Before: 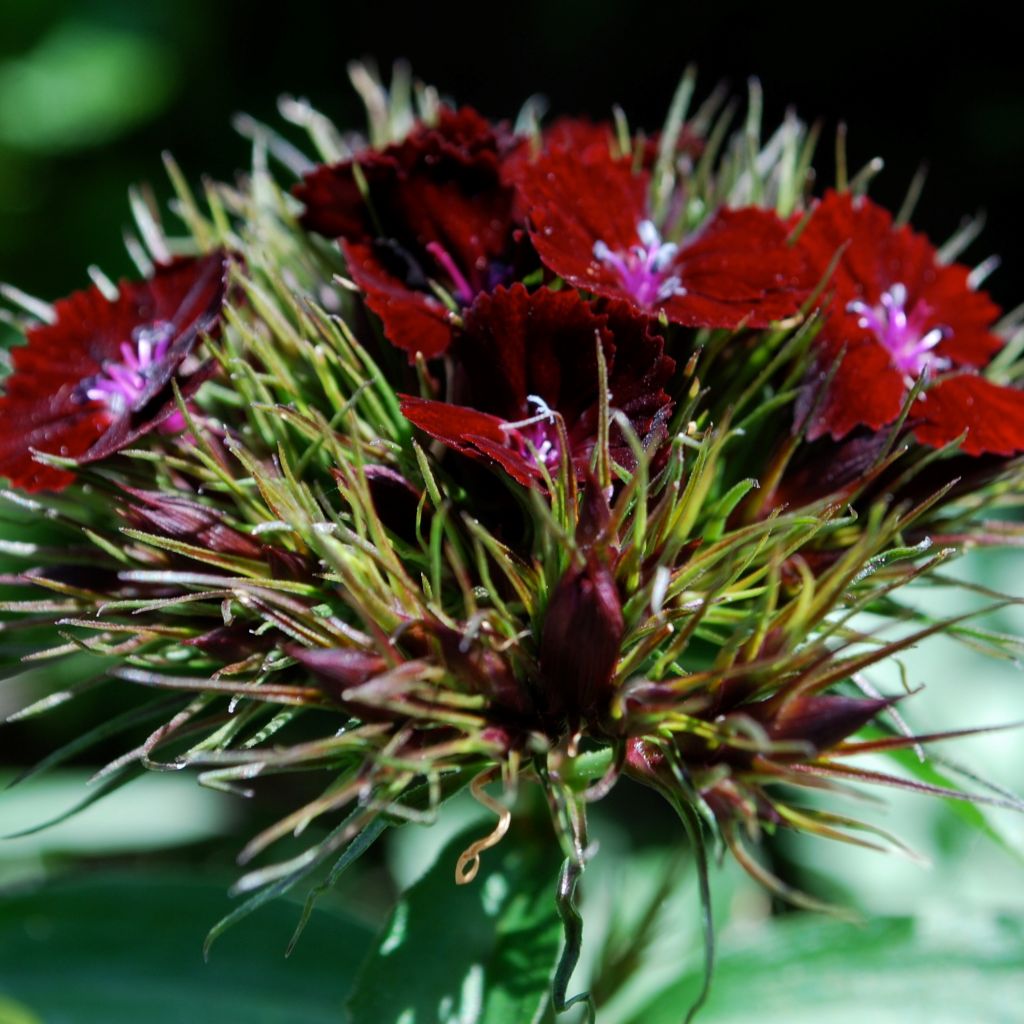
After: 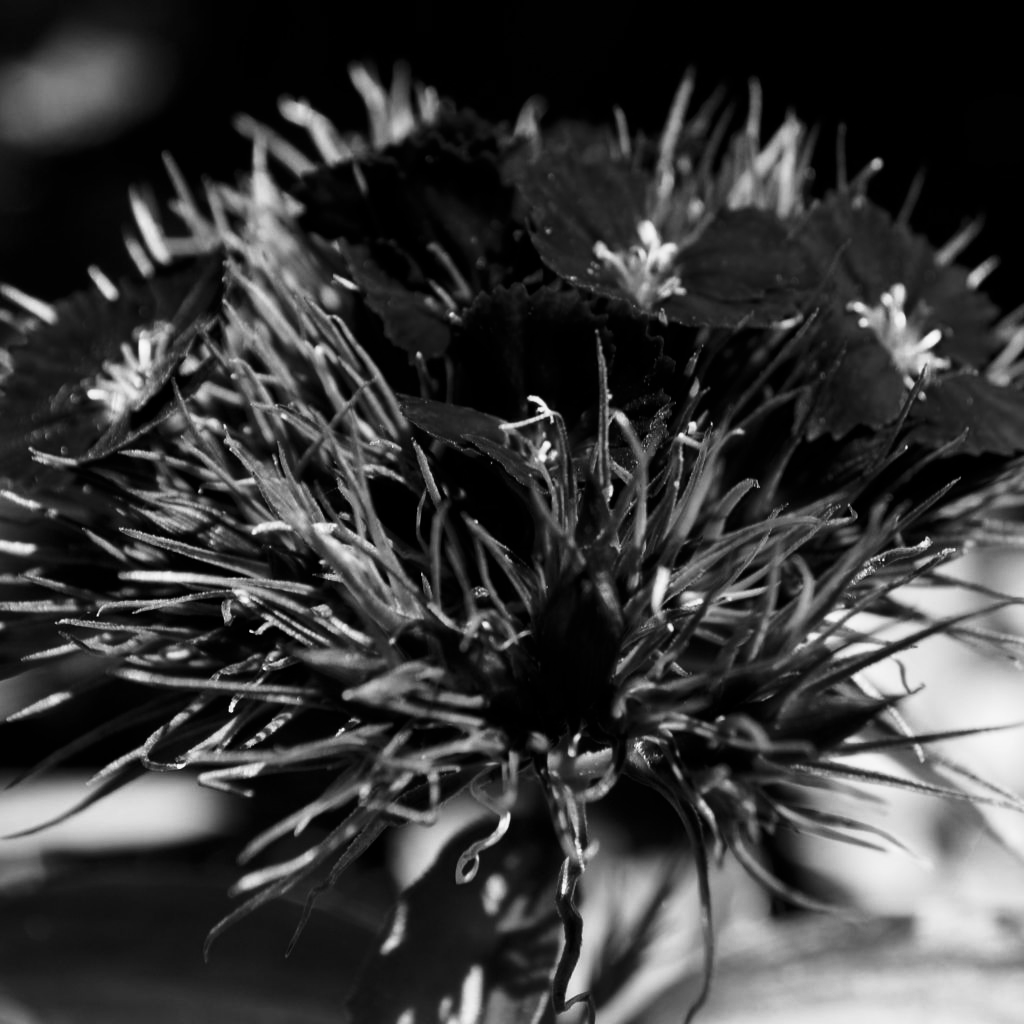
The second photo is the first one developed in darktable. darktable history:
tone curve: curves: ch0 [(0, 0) (0.042, 0.01) (0.223, 0.123) (0.59, 0.574) (0.802, 0.868) (1, 1)], color space Lab, linked channels, preserve colors none
color calibration "t3mujinpack channel mixer": output gray [0.23, 0.37, 0.4, 0], gray › normalize channels true, illuminant same as pipeline (D50), adaptation XYZ, x 0.346, y 0.359, gamut compression 0
